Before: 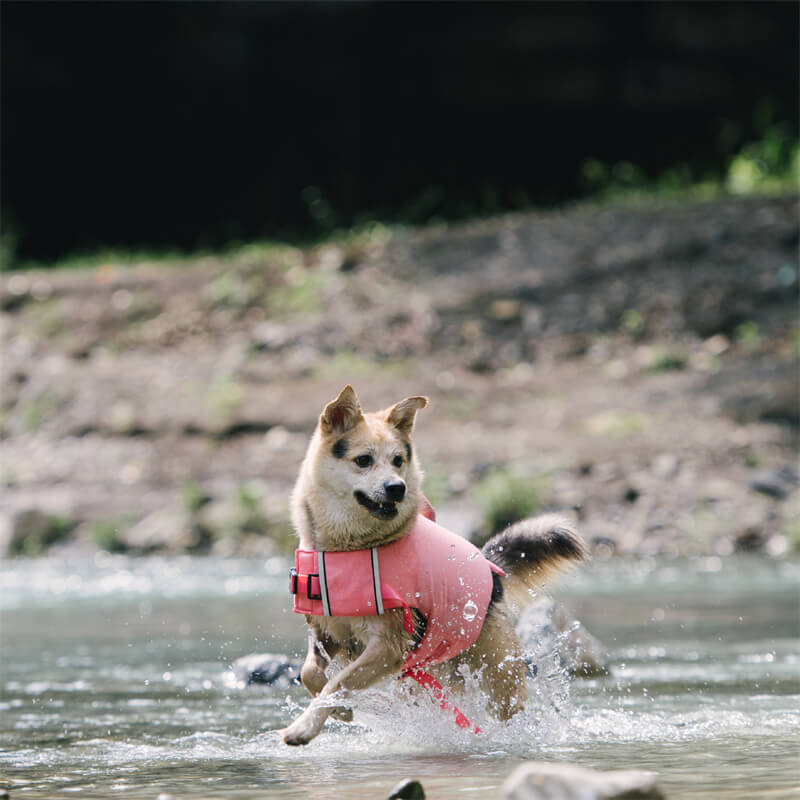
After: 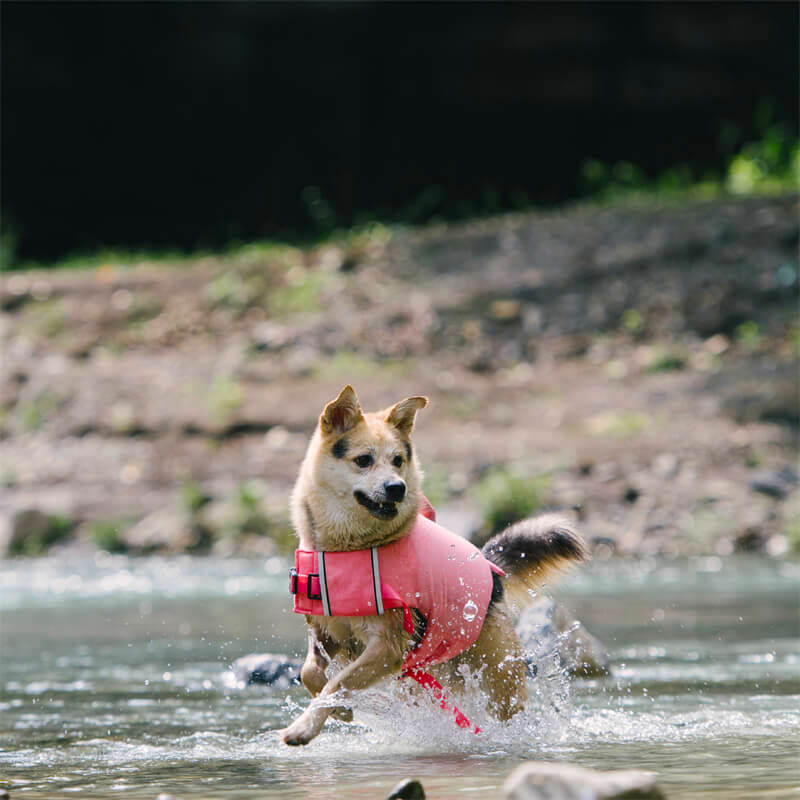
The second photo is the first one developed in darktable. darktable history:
color balance rgb: perceptual saturation grading › global saturation 25%, global vibrance 20%
shadows and highlights: shadows 5, soften with gaussian
